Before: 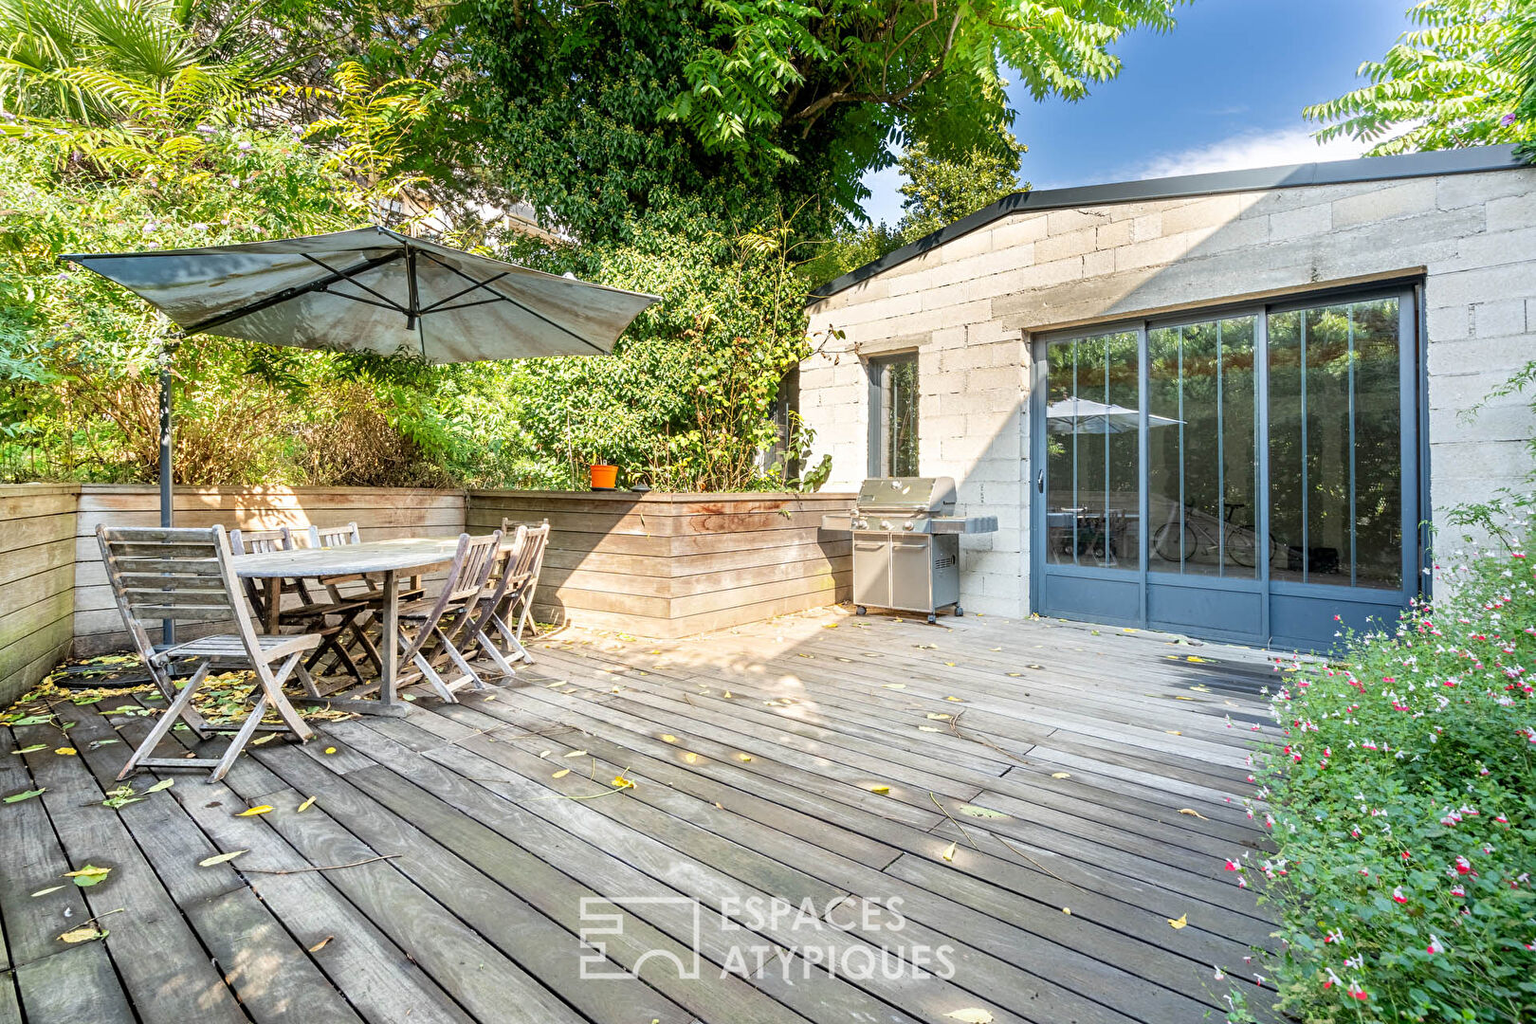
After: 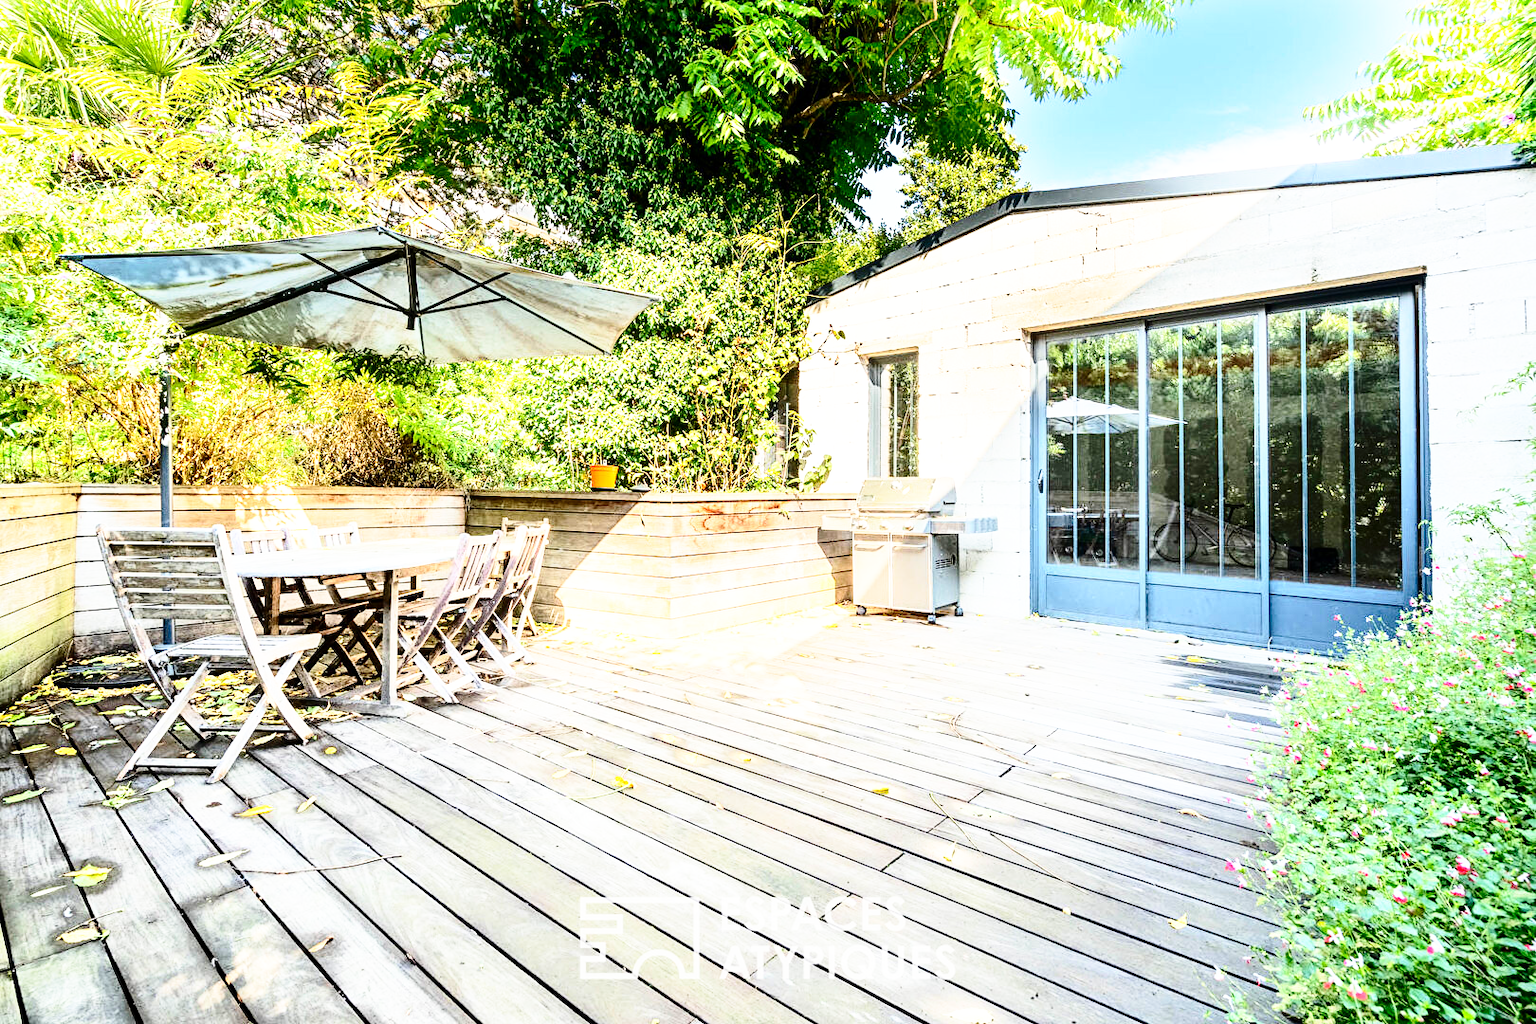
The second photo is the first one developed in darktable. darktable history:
contrast brightness saturation: contrast 0.28
base curve: curves: ch0 [(0, 0) (0.026, 0.03) (0.109, 0.232) (0.351, 0.748) (0.669, 0.968) (1, 1)], preserve colors none
